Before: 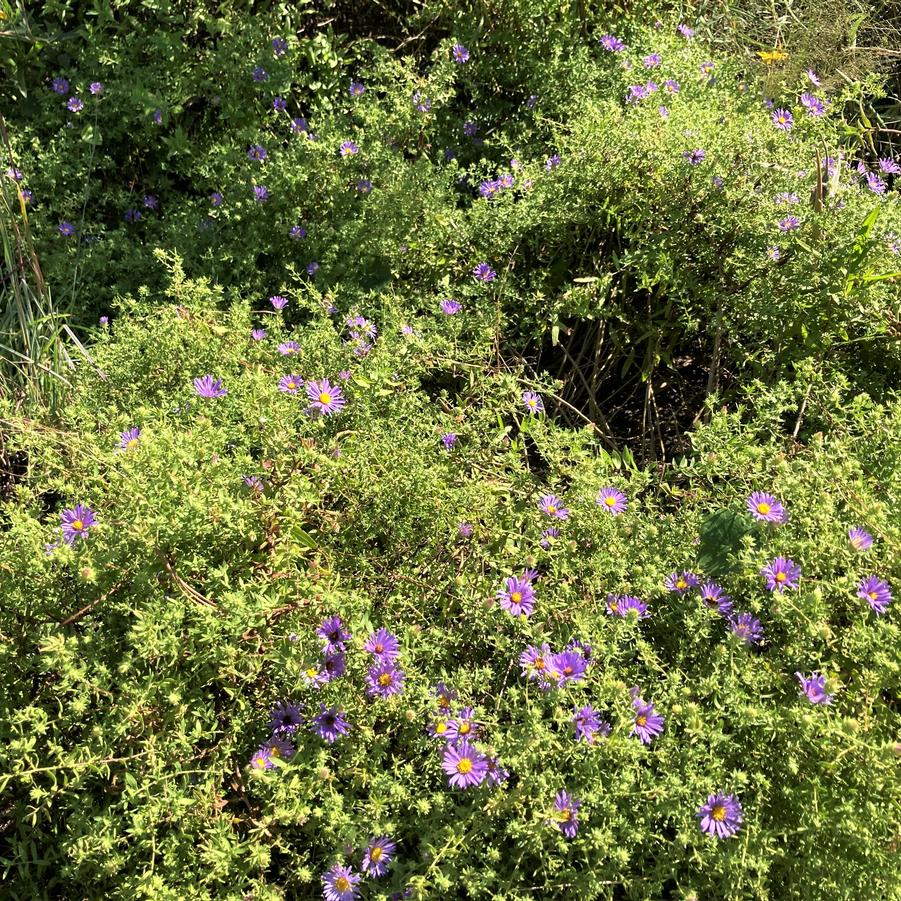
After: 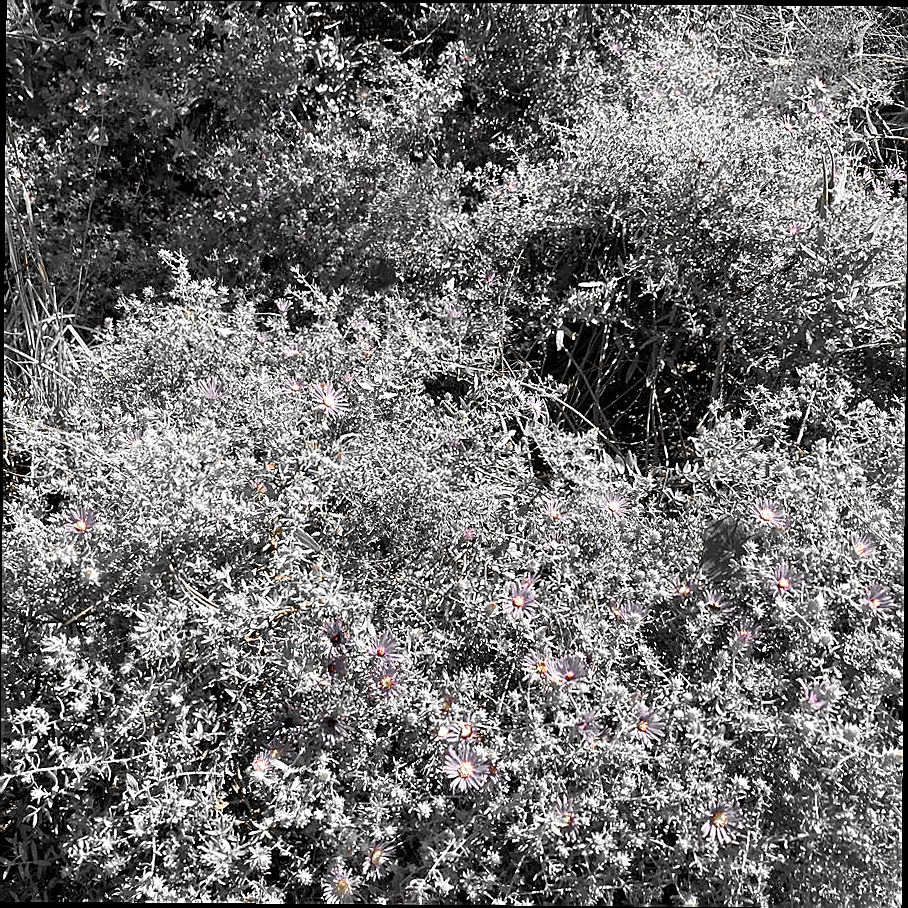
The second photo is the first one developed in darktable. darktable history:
sharpen: radius 1.415, amount 1.235, threshold 0.658
color zones: curves: ch0 [(0, 0.65) (0.096, 0.644) (0.221, 0.539) (0.429, 0.5) (0.571, 0.5) (0.714, 0.5) (0.857, 0.5) (1, 0.65)]; ch1 [(0, 0.5) (0.143, 0.5) (0.257, -0.002) (0.429, 0.04) (0.571, -0.001) (0.714, -0.015) (0.857, 0.024) (1, 0.5)]
crop and rotate: angle -0.454°
